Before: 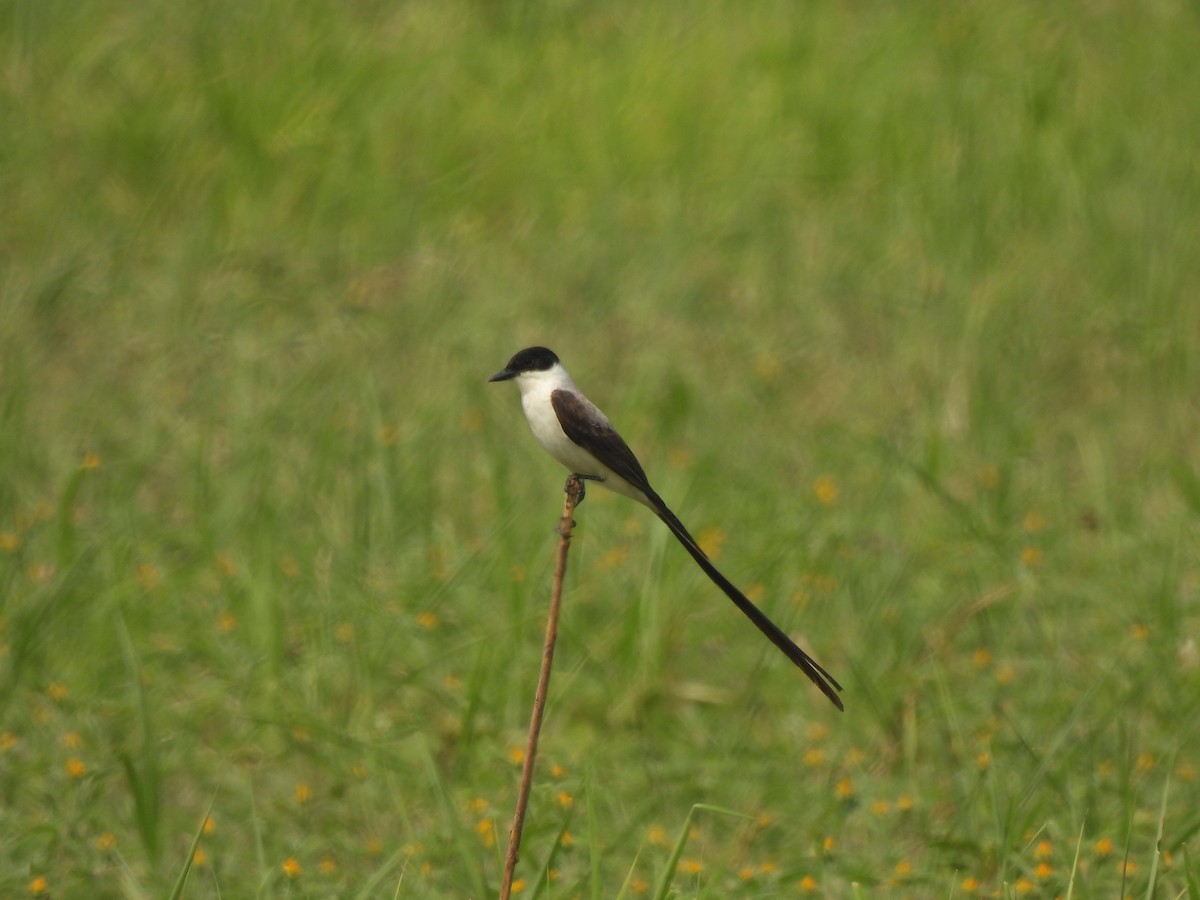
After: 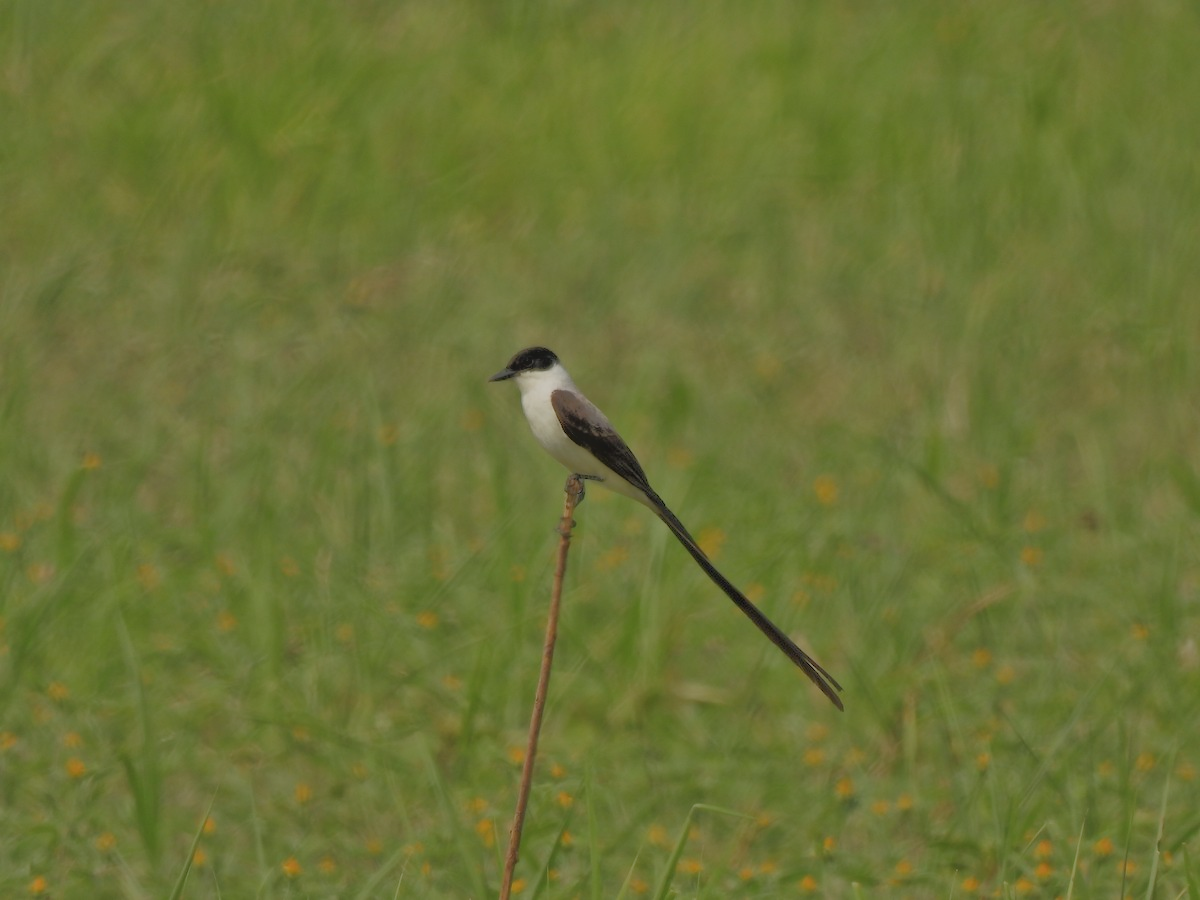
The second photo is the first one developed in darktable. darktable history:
filmic rgb: middle gray luminance 4.36%, black relative exposure -13.05 EV, white relative exposure 5.02 EV, target black luminance 0%, hardness 5.19, latitude 59.58%, contrast 0.752, highlights saturation mix 3.84%, shadows ↔ highlights balance 25.95%
tone equalizer: -7 EV -0.595 EV, -6 EV 1.02 EV, -5 EV -0.481 EV, -4 EV 0.427 EV, -3 EV 0.435 EV, -2 EV 0.139 EV, -1 EV -0.131 EV, +0 EV -0.42 EV
